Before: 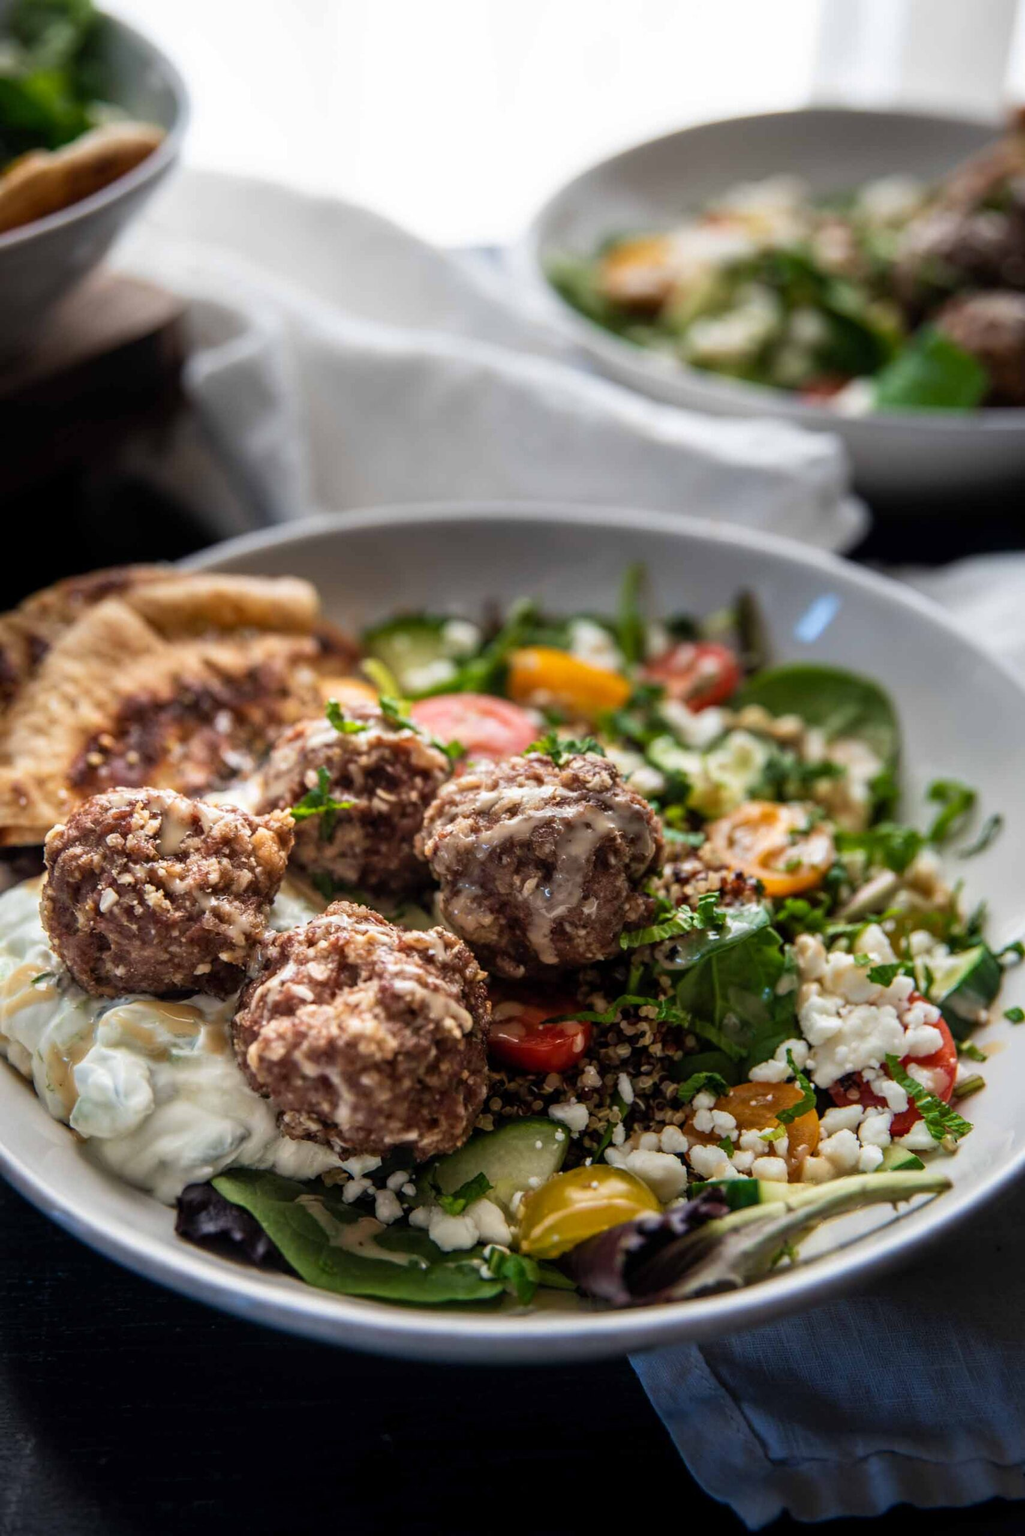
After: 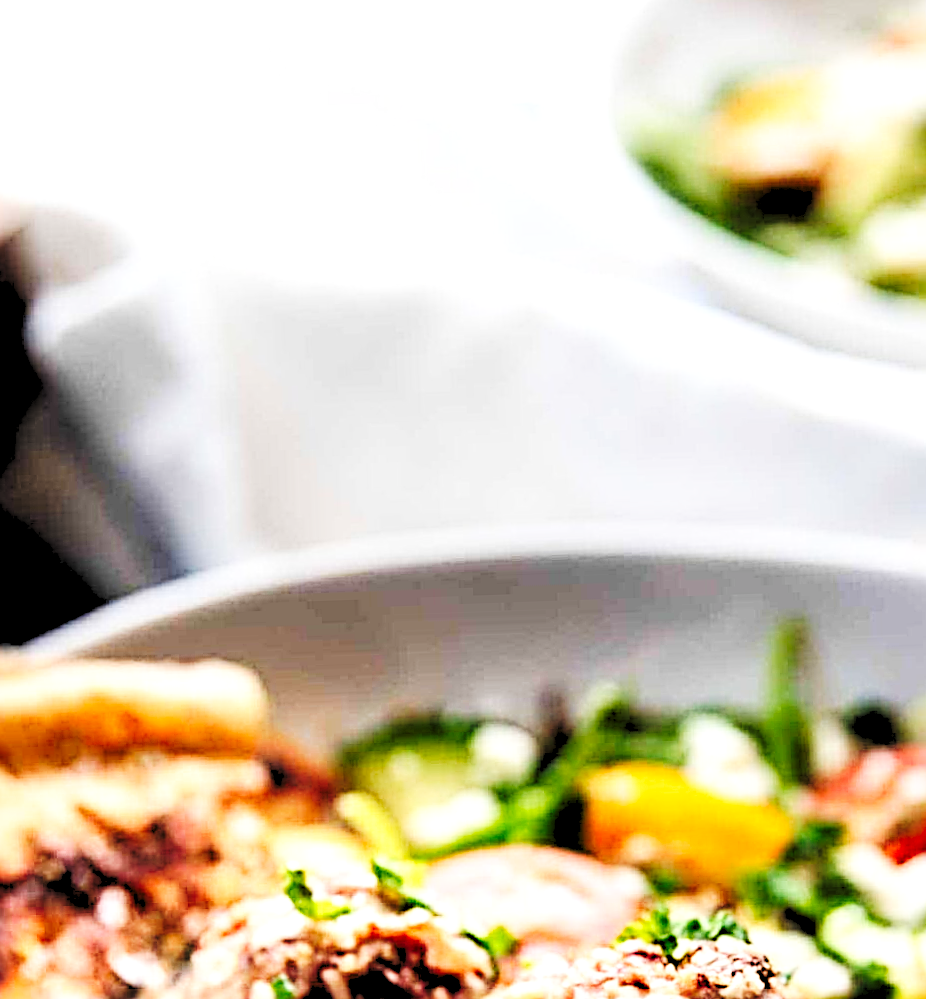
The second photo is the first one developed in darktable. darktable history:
crop: left 15.306%, top 9.065%, right 30.789%, bottom 48.638%
sharpen: radius 3.69, amount 0.928
rotate and perspective: rotation -2°, crop left 0.022, crop right 0.978, crop top 0.049, crop bottom 0.951
exposure: exposure 0.078 EV, compensate highlight preservation false
tone equalizer: -8 EV -0.75 EV, -7 EV -0.7 EV, -6 EV -0.6 EV, -5 EV -0.4 EV, -3 EV 0.4 EV, -2 EV 0.6 EV, -1 EV 0.7 EV, +0 EV 0.75 EV, edges refinement/feathering 500, mask exposure compensation -1.57 EV, preserve details no
base curve: curves: ch0 [(0, 0) (0.036, 0.025) (0.121, 0.166) (0.206, 0.329) (0.605, 0.79) (1, 1)], preserve colors none
levels: levels [0.072, 0.414, 0.976]
